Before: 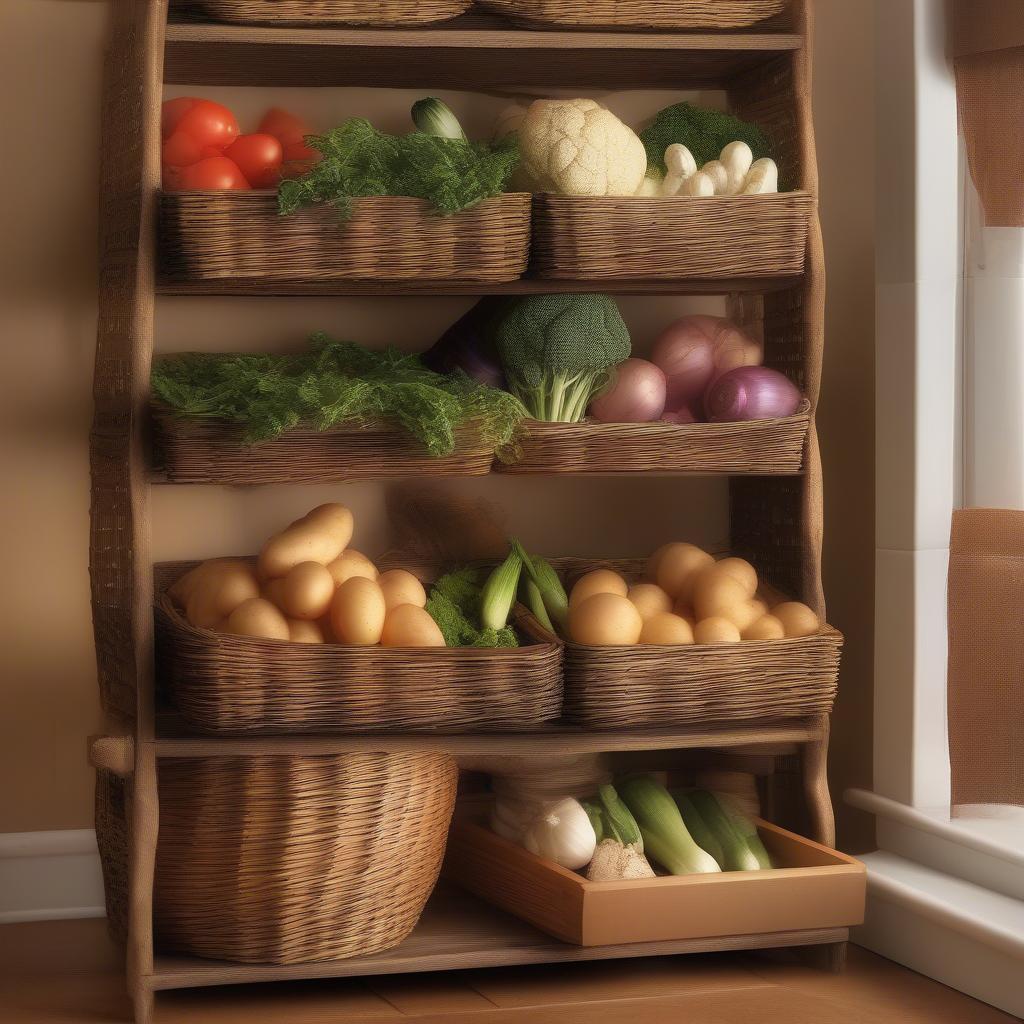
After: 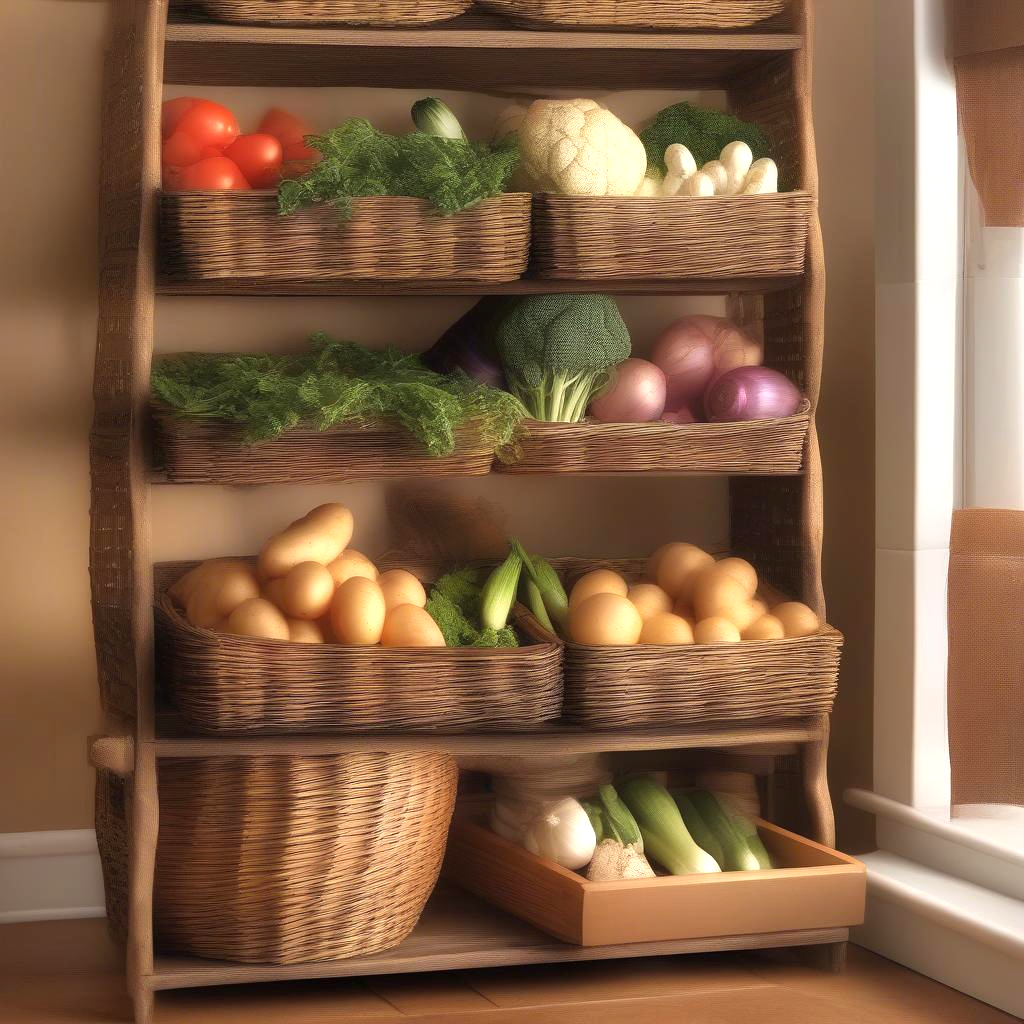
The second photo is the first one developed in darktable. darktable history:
exposure: exposure 0.602 EV, compensate exposure bias true, compensate highlight preservation false
